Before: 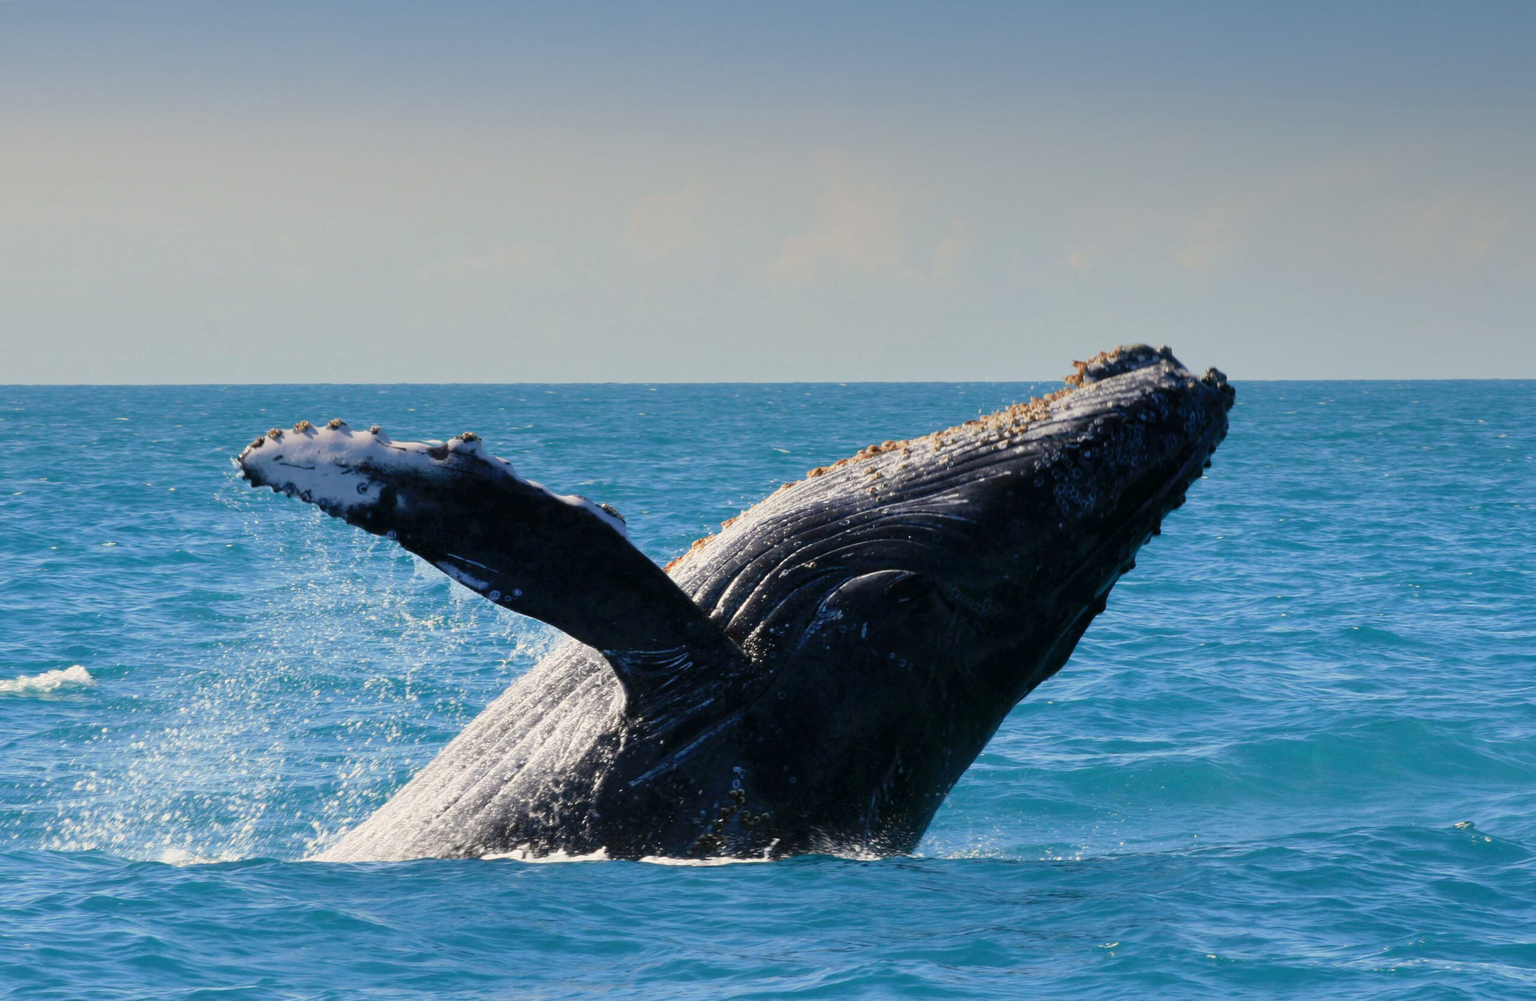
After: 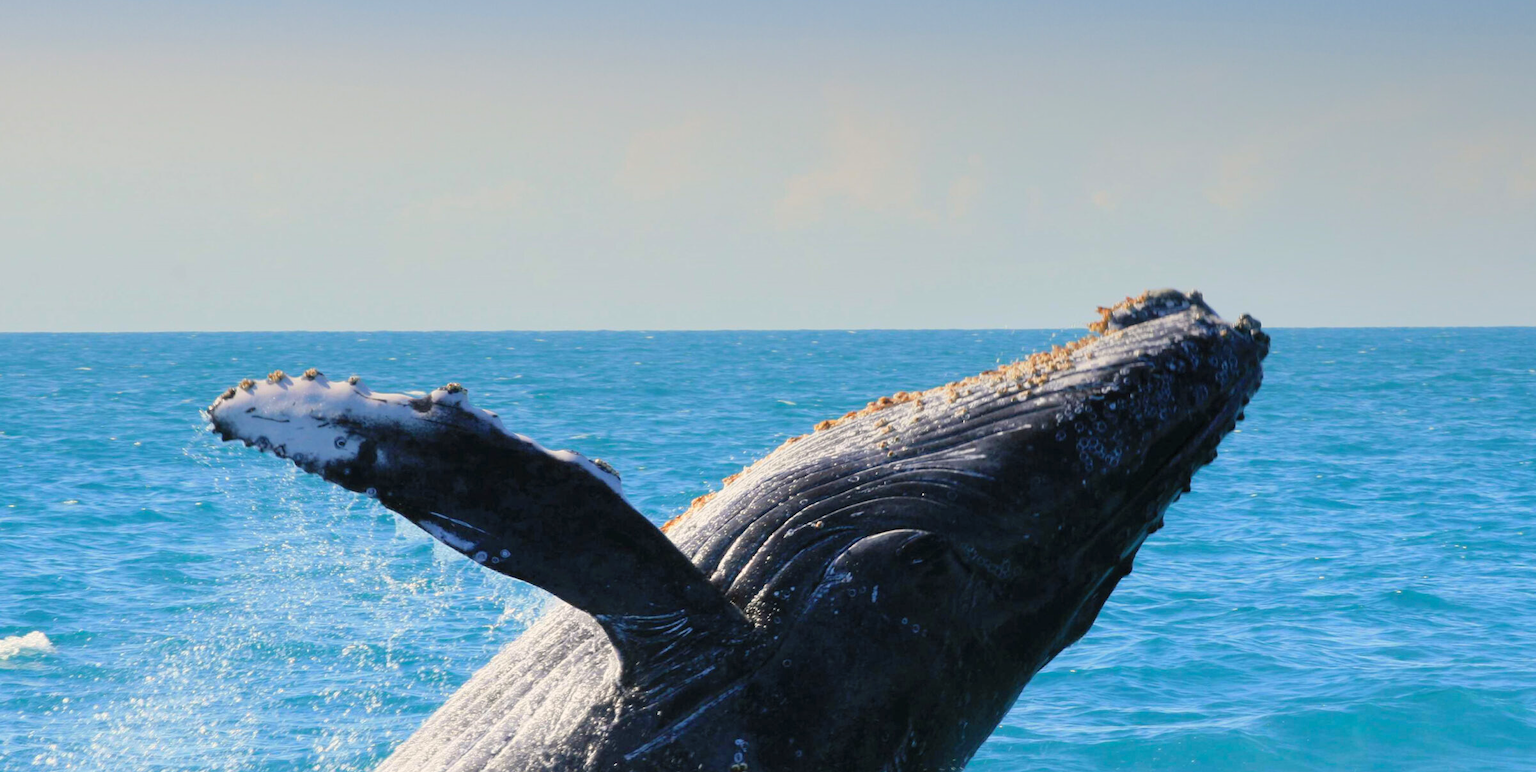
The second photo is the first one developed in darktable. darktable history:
crop: left 2.831%, top 7.335%, right 3.278%, bottom 20.225%
tone equalizer: on, module defaults
contrast brightness saturation: brightness 0.145
color balance rgb: perceptual saturation grading › global saturation 19.301%, perceptual brilliance grading › global brilliance 2.663%, perceptual brilliance grading › highlights -2.254%, perceptual brilliance grading › shadows 3.007%
